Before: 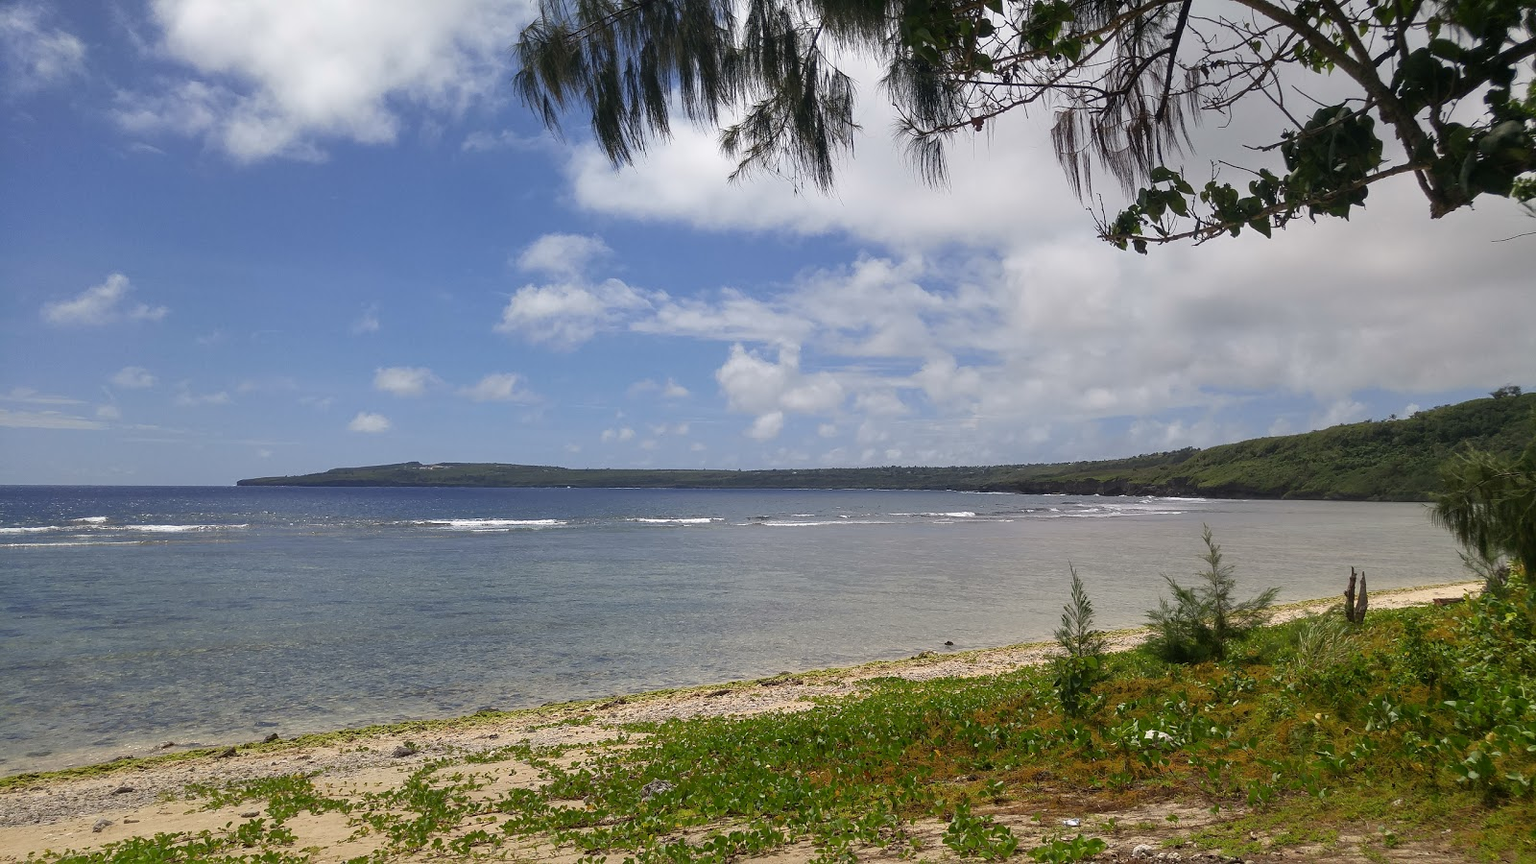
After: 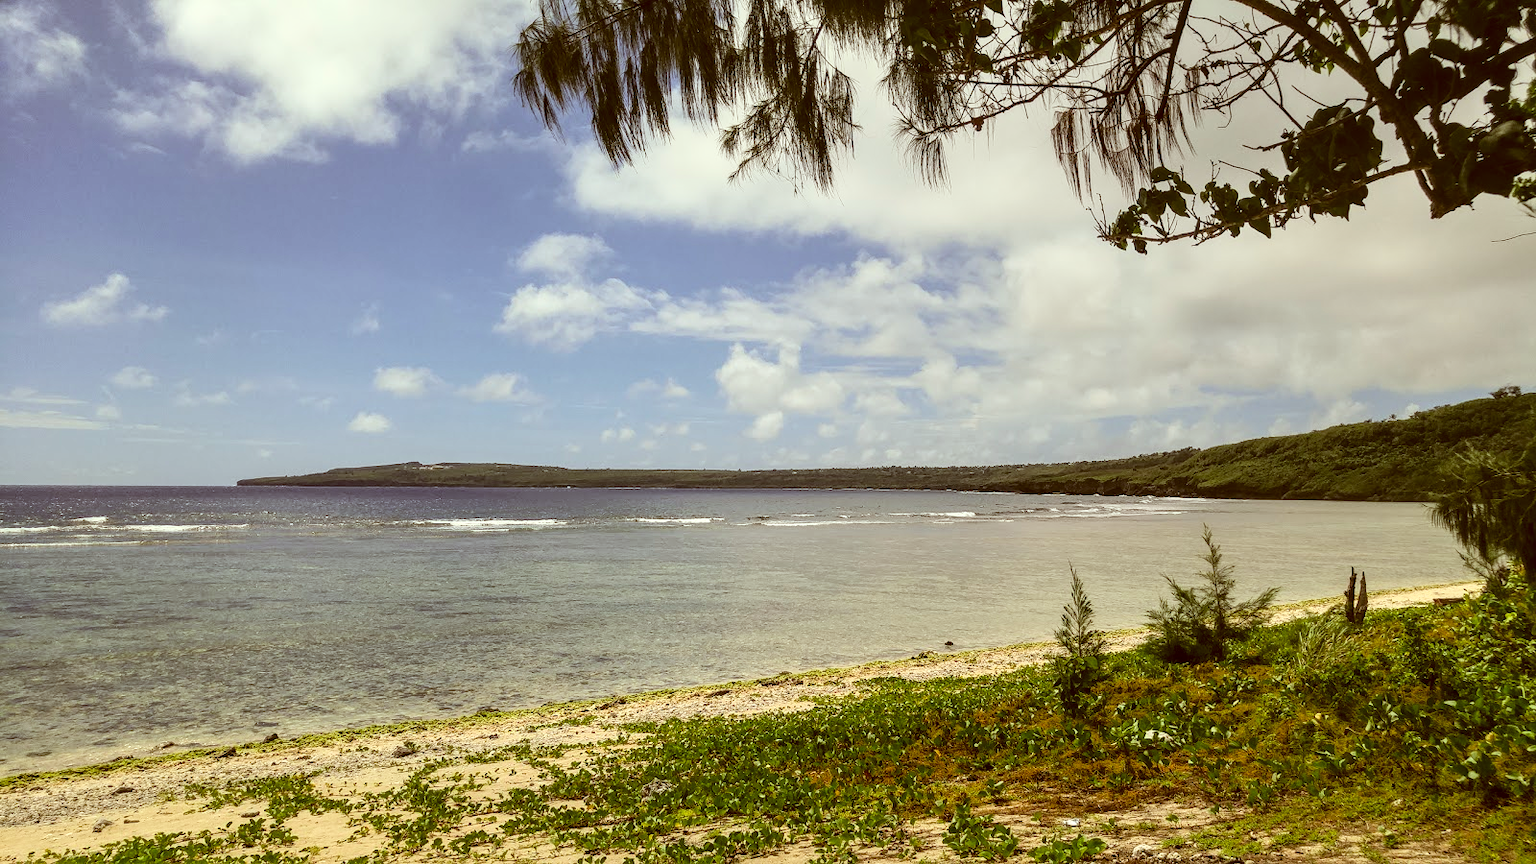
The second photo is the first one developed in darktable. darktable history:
base curve: curves: ch0 [(0, 0) (0.032, 0.025) (0.121, 0.166) (0.206, 0.329) (0.605, 0.79) (1, 1)], preserve colors average RGB
local contrast: on, module defaults
color correction: highlights a* -5.58, highlights b* 9.8, shadows a* 9.52, shadows b* 25.03
